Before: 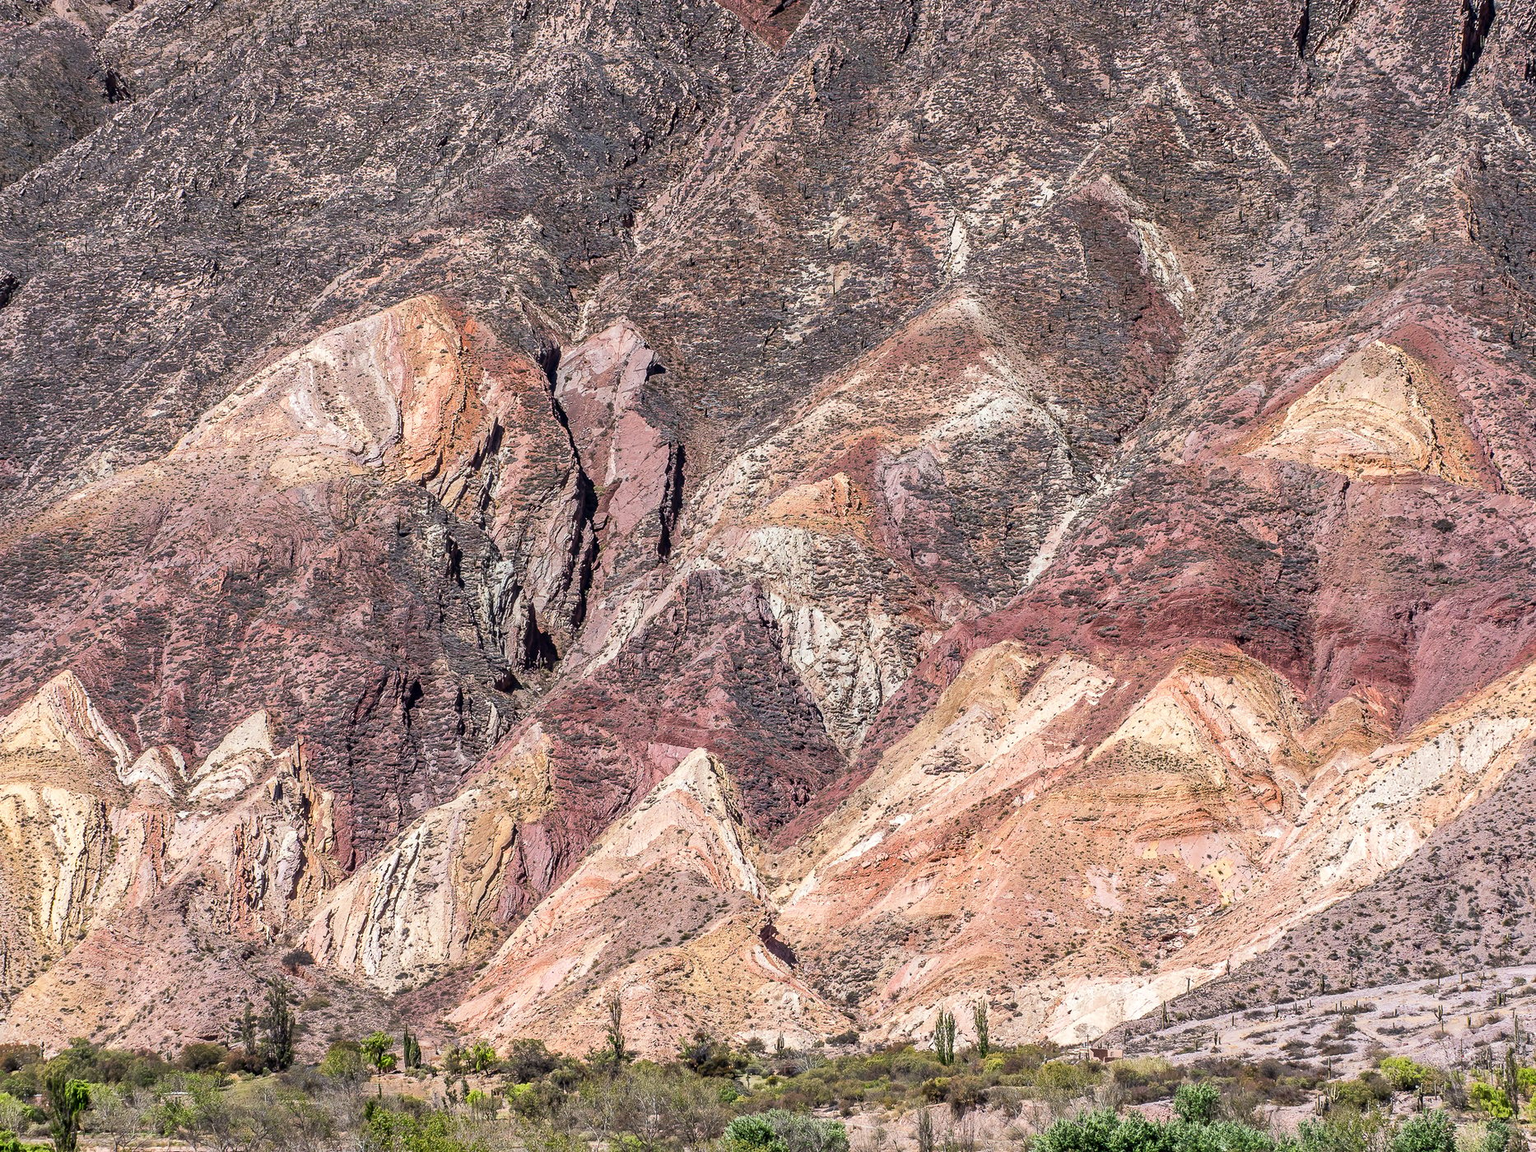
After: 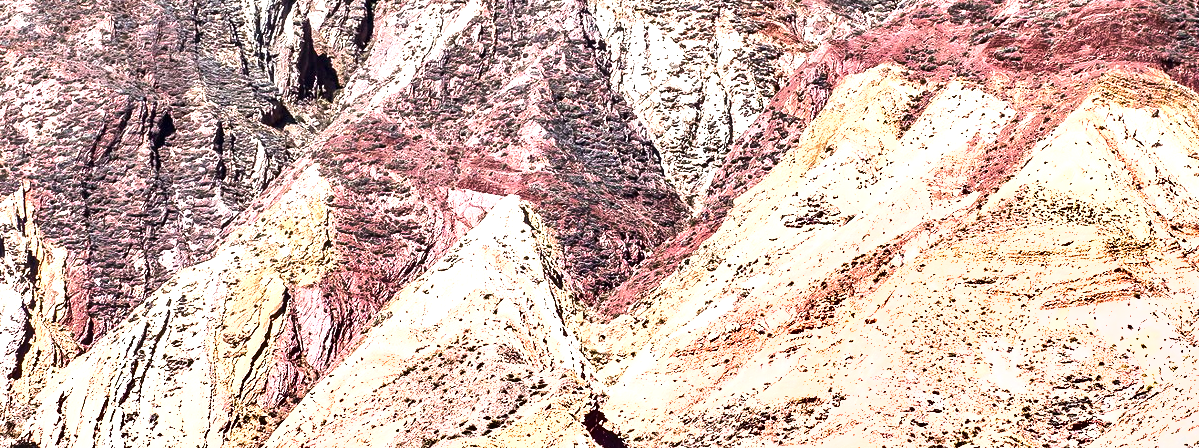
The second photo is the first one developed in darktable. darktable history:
shadows and highlights: shadows 33.82, highlights -46.42, compress 49.6%, soften with gaussian
crop: left 18.189%, top 51.043%, right 17.518%, bottom 16.939%
exposure: black level correction 0, exposure 1.098 EV, compensate highlight preservation false
tone equalizer: -8 EV -0.408 EV, -7 EV -0.357 EV, -6 EV -0.297 EV, -5 EV -0.243 EV, -3 EV 0.233 EV, -2 EV 0.326 EV, -1 EV 0.374 EV, +0 EV 0.401 EV, edges refinement/feathering 500, mask exposure compensation -1.57 EV, preserve details no
